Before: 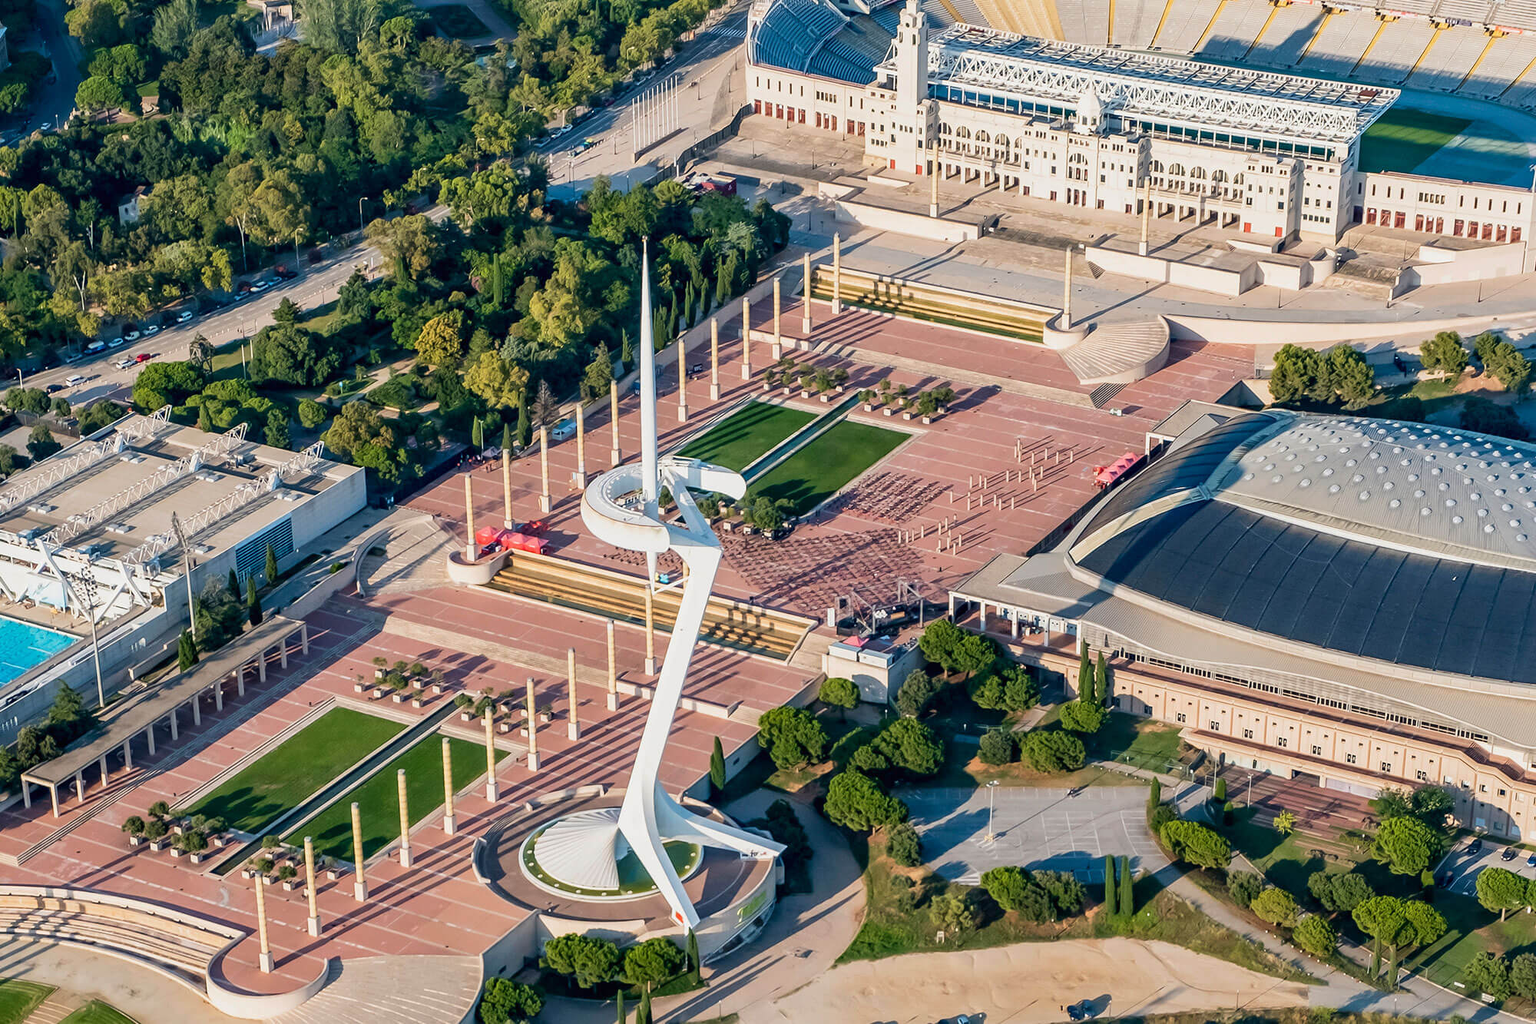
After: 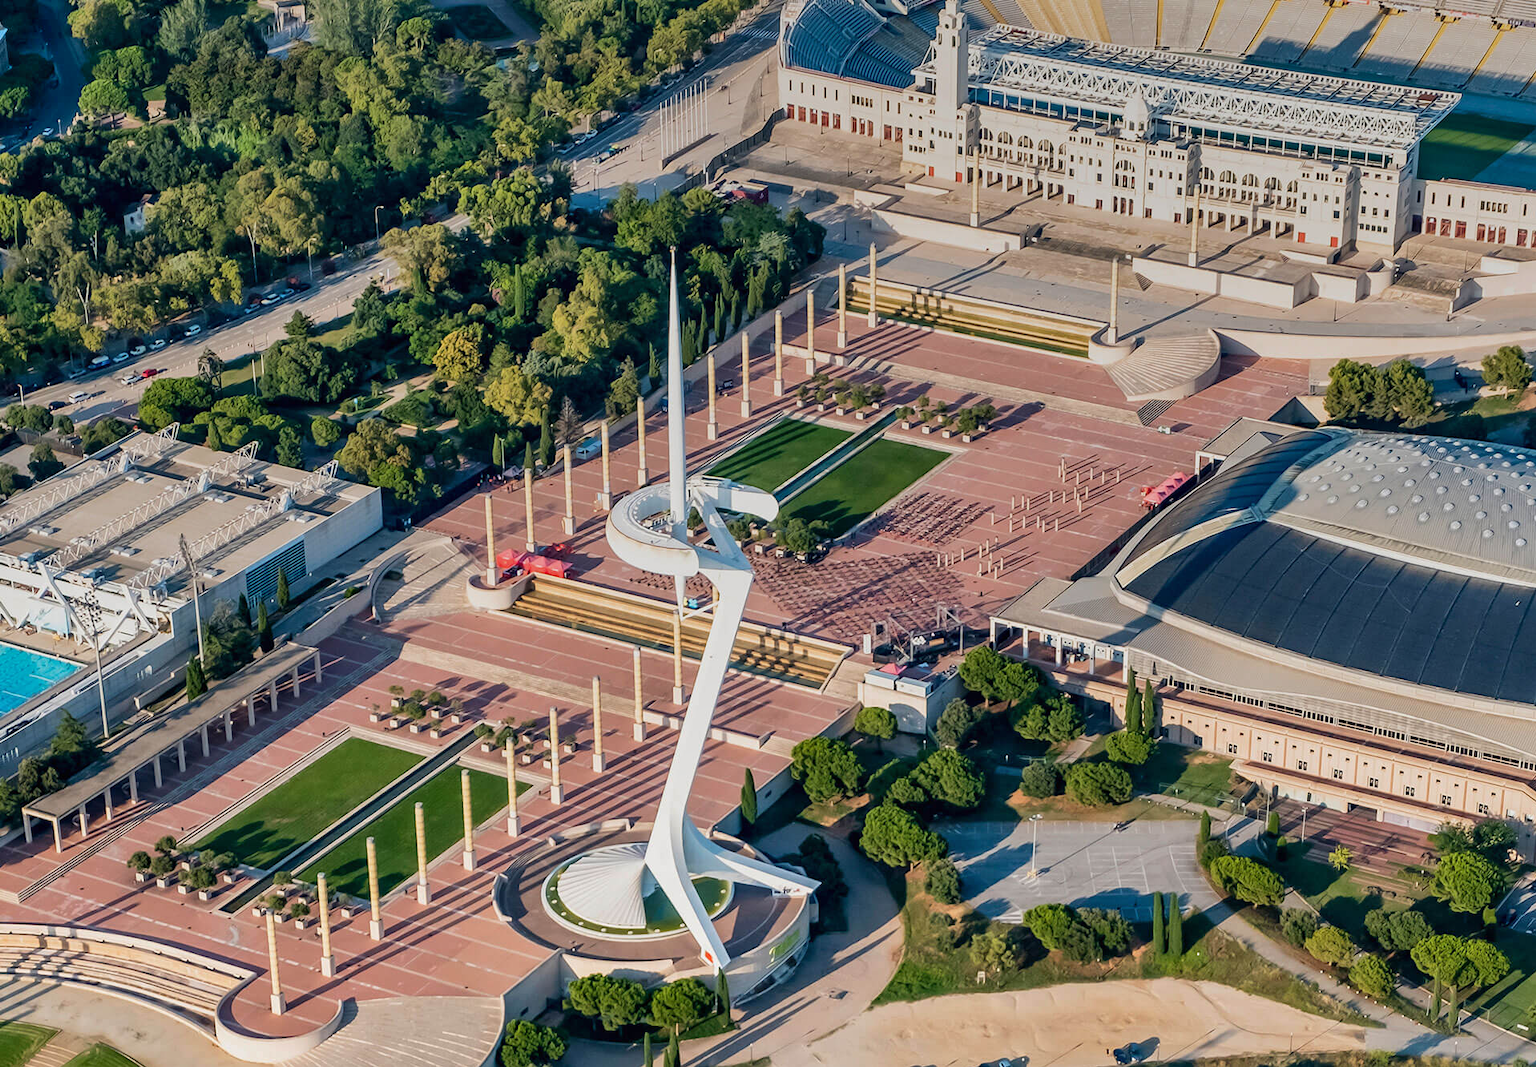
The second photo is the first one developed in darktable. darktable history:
graduated density: on, module defaults
crop: right 4.126%, bottom 0.031%
shadows and highlights: soften with gaussian
white balance: emerald 1
